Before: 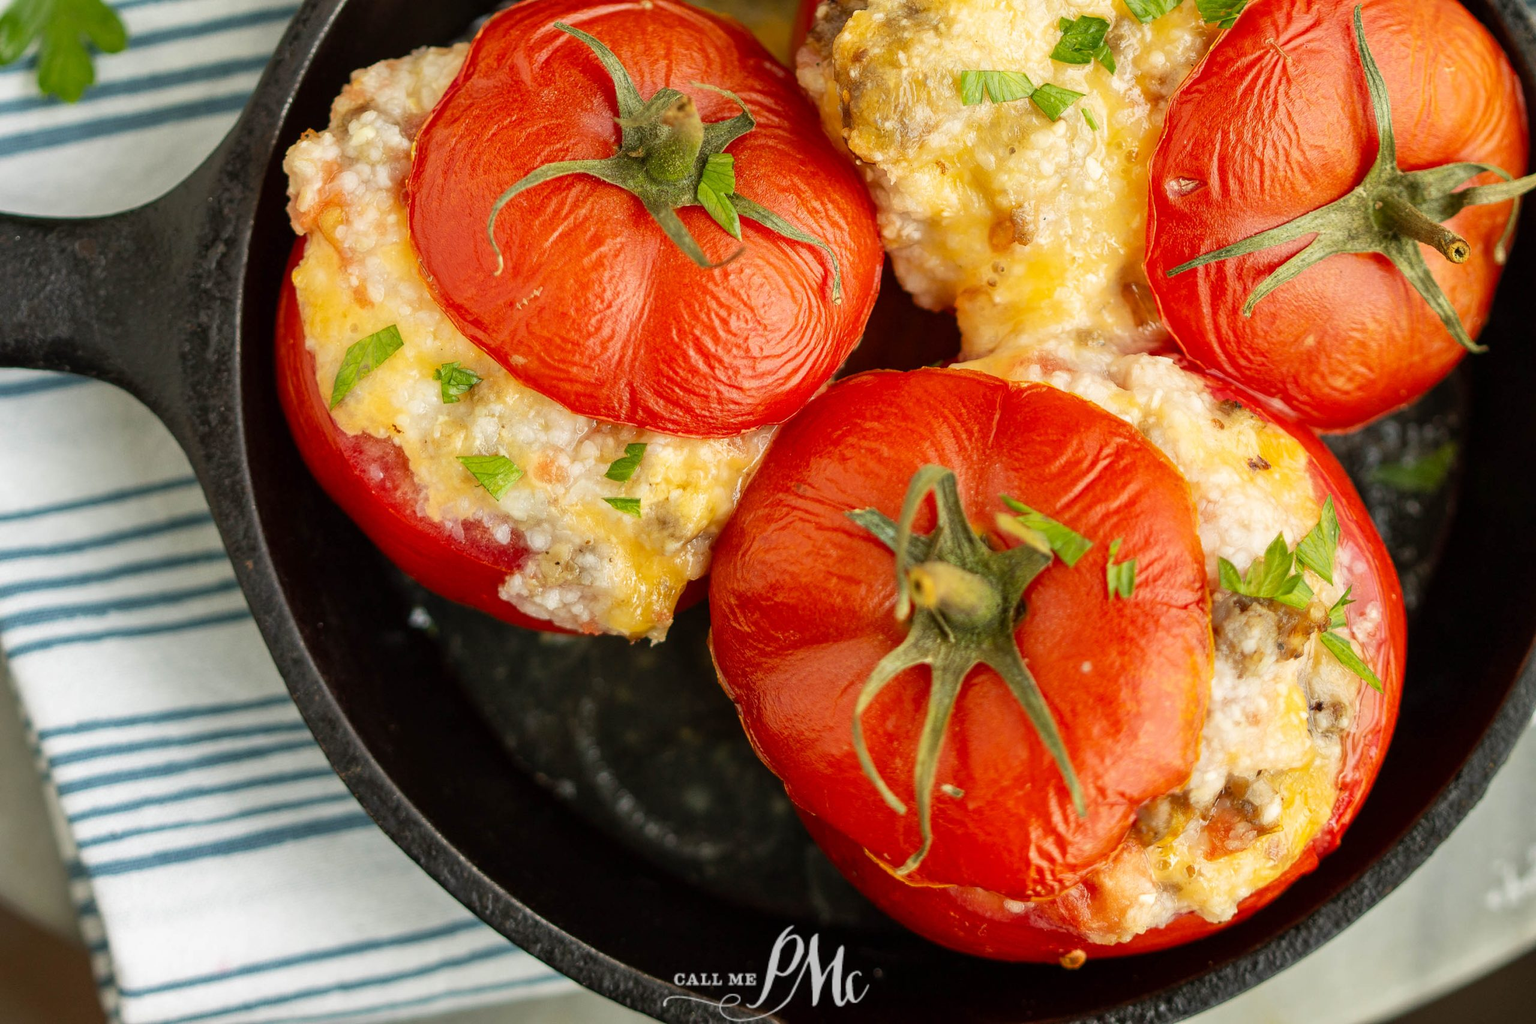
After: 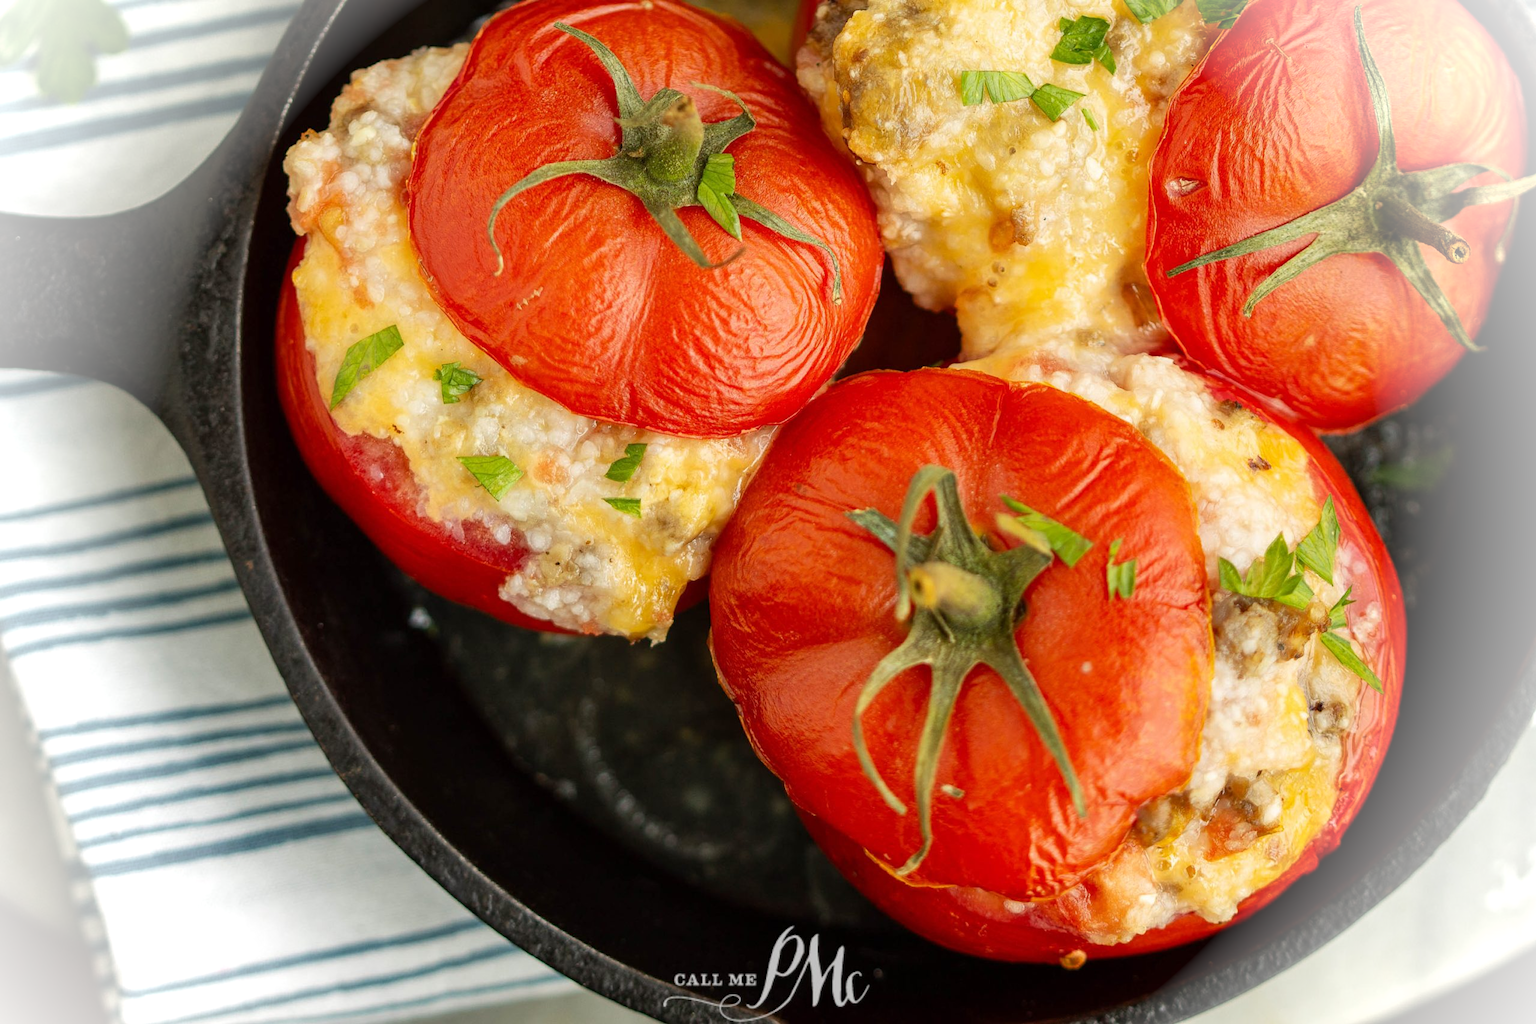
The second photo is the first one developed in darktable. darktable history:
vignetting: brightness 0.997, saturation -0.493, unbound false
